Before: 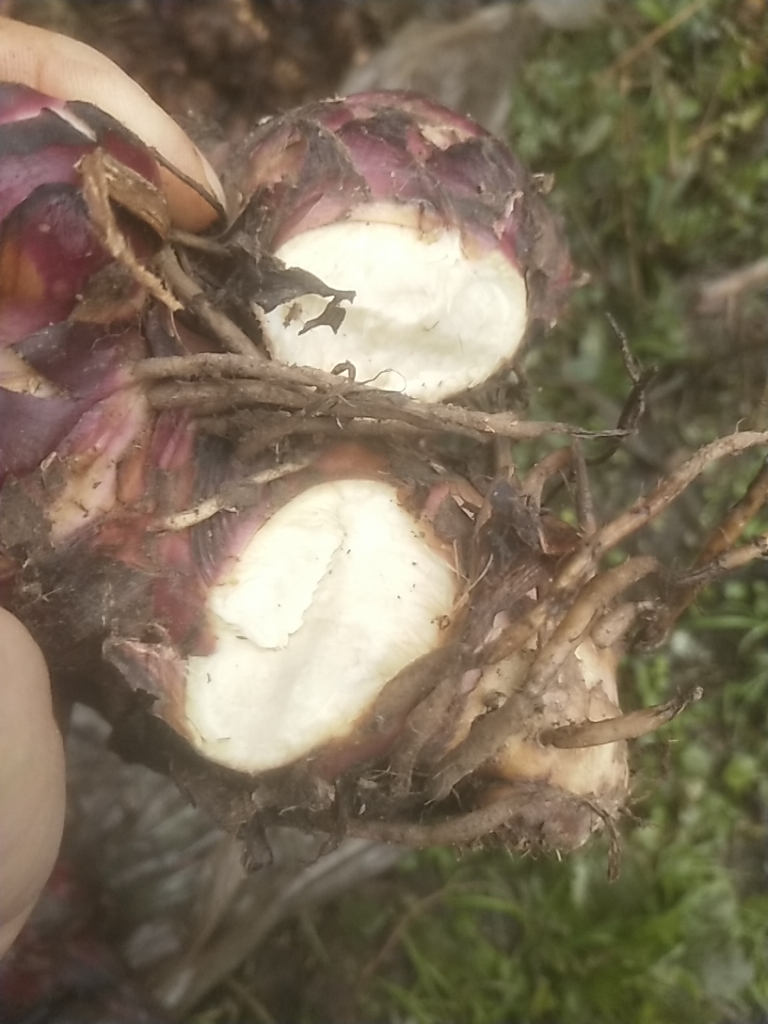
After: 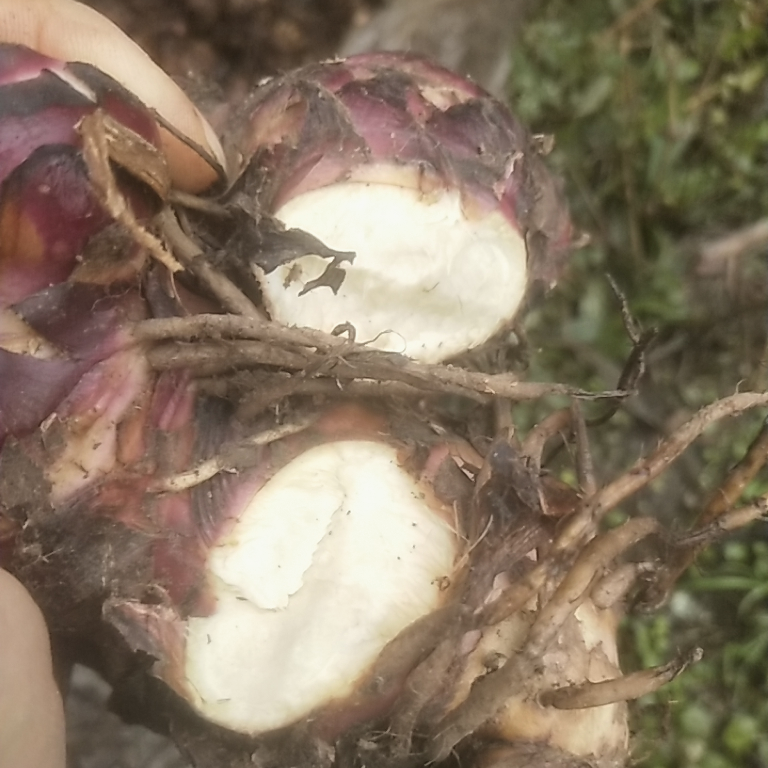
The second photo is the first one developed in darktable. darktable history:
crop: top 3.857%, bottom 21.132%
filmic rgb: middle gray luminance 18.42%, black relative exposure -11.45 EV, white relative exposure 2.55 EV, threshold 6 EV, target black luminance 0%, hardness 8.41, latitude 99%, contrast 1.084, shadows ↔ highlights balance 0.505%, add noise in highlights 0, preserve chrominance max RGB, color science v3 (2019), use custom middle-gray values true, iterations of high-quality reconstruction 0, contrast in highlights soft, enable highlight reconstruction true
